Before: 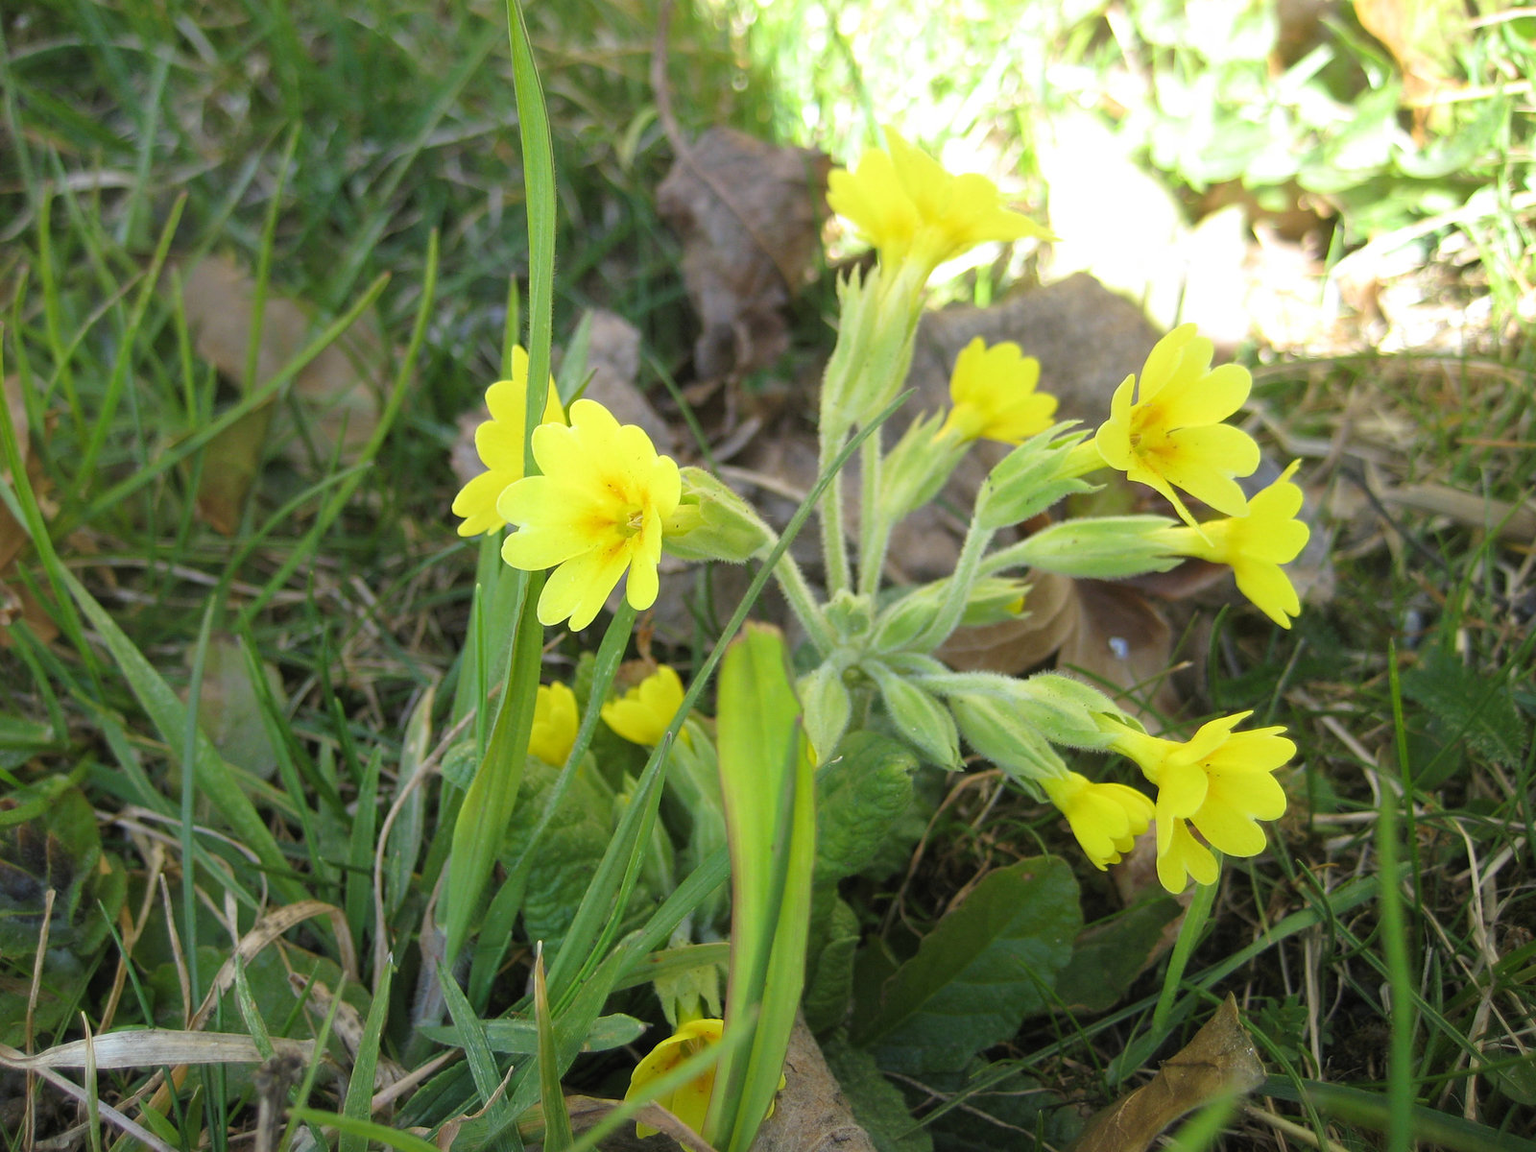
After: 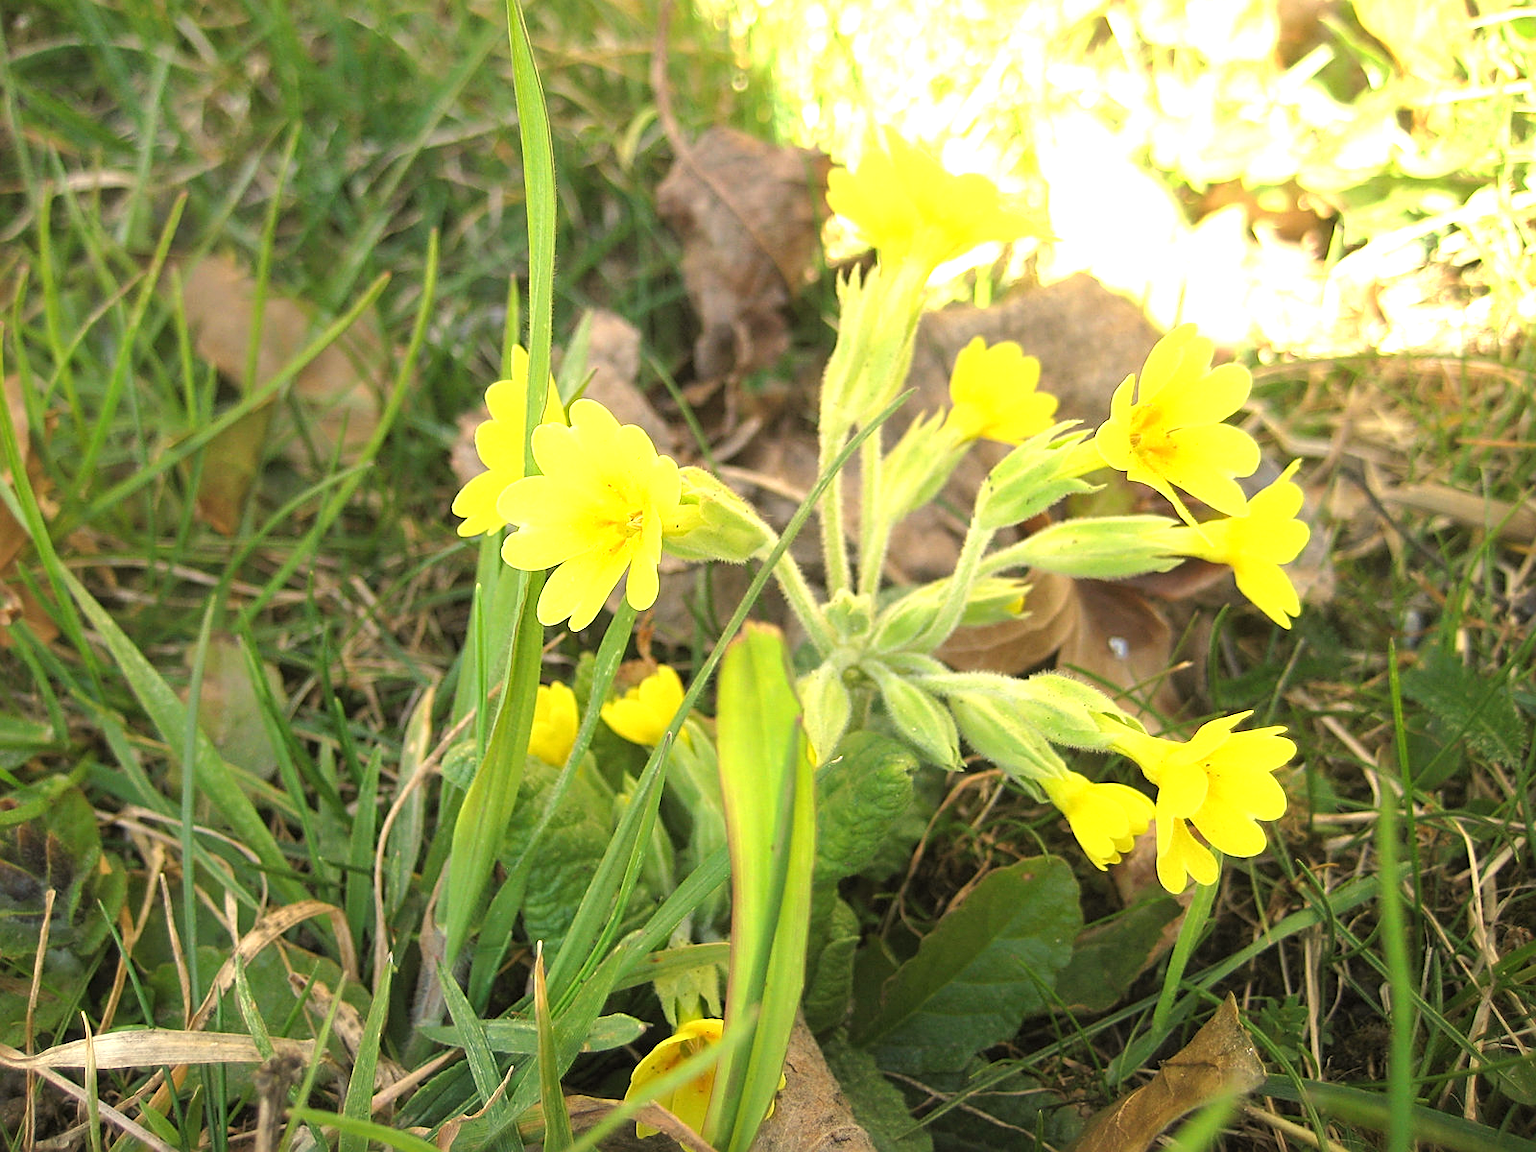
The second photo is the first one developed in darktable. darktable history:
exposure: exposure 0.74 EV, compensate highlight preservation false
sharpen: on, module defaults
white balance: red 1.123, blue 0.83
tone equalizer: on, module defaults
